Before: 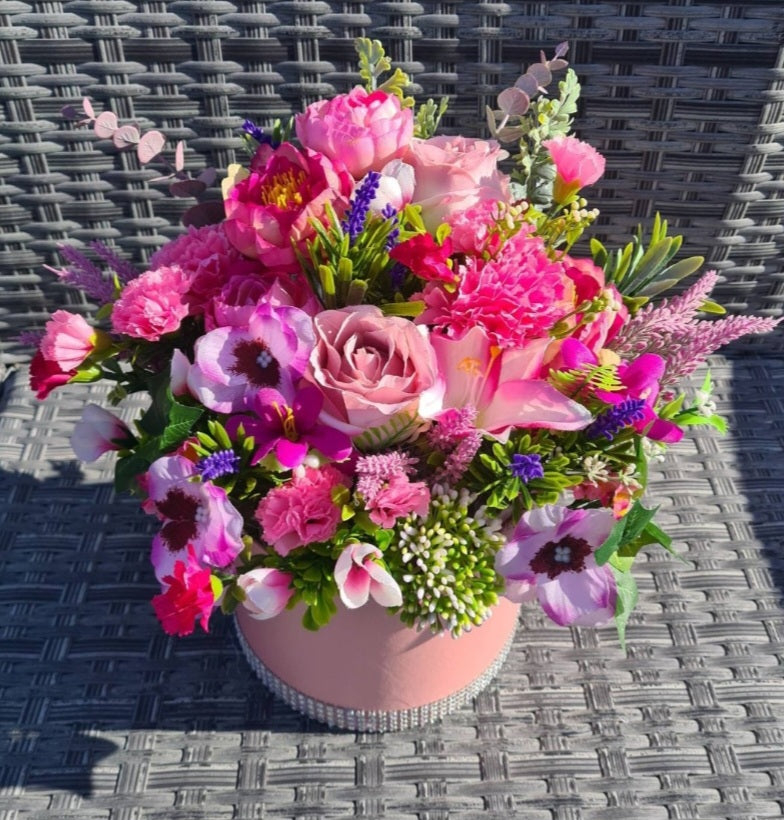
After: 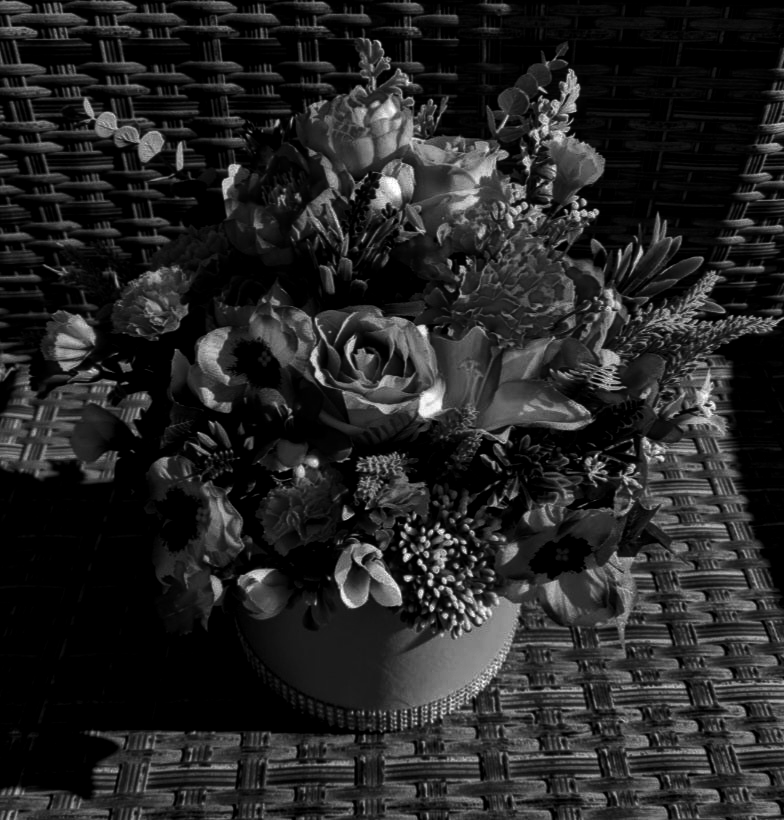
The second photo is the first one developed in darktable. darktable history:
local contrast: on, module defaults
contrast brightness saturation: contrast 0.02, brightness -1, saturation -1
